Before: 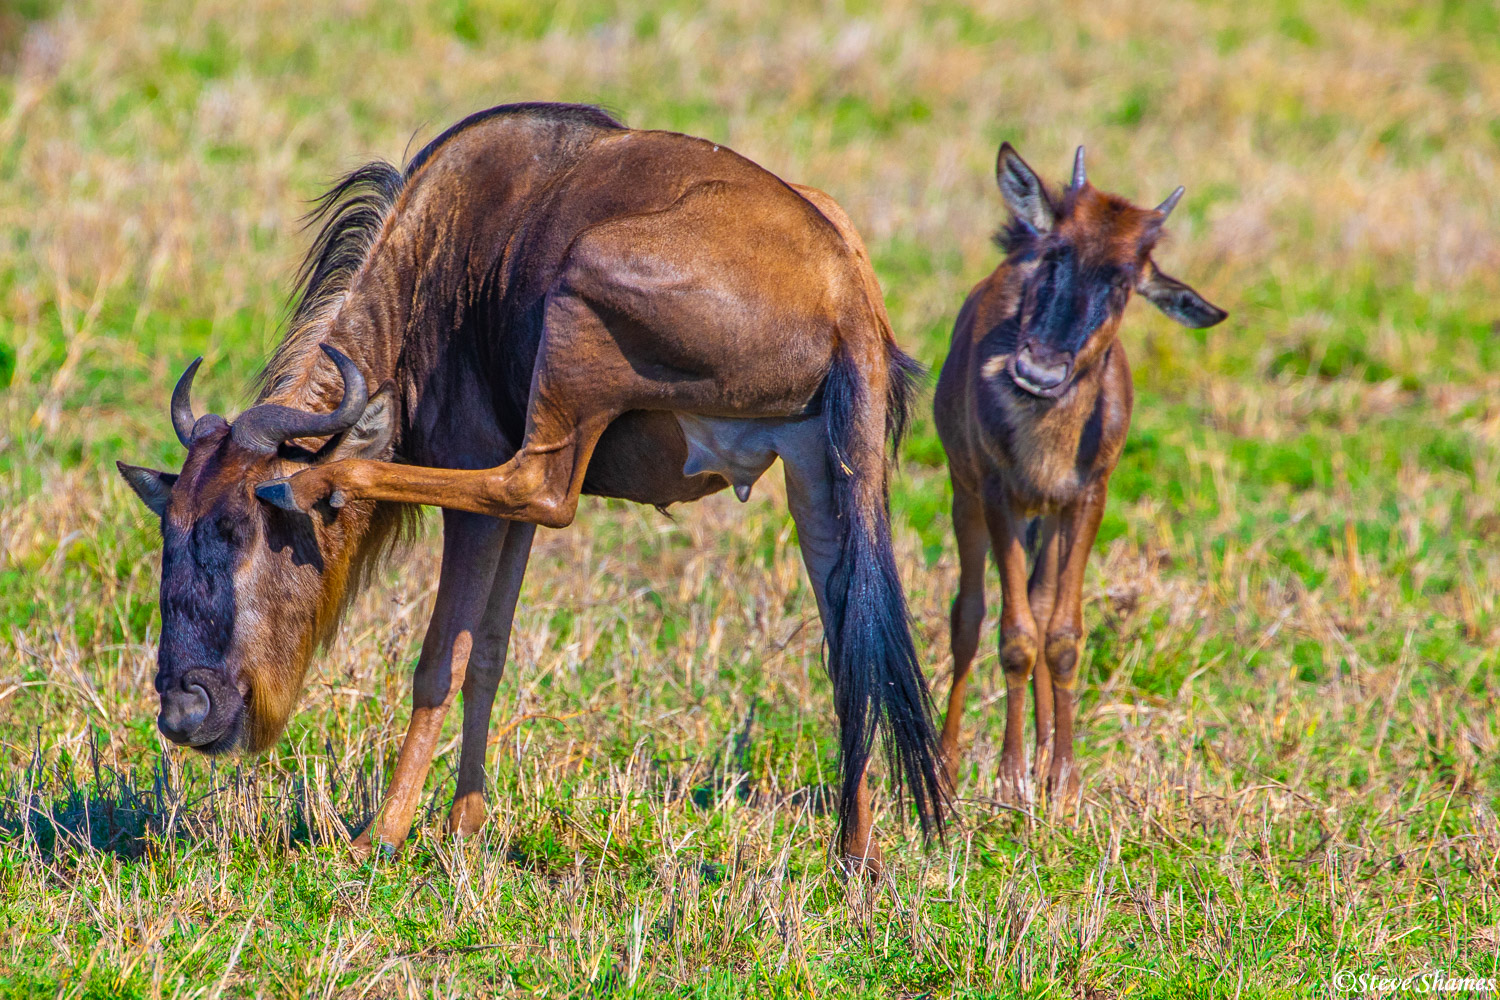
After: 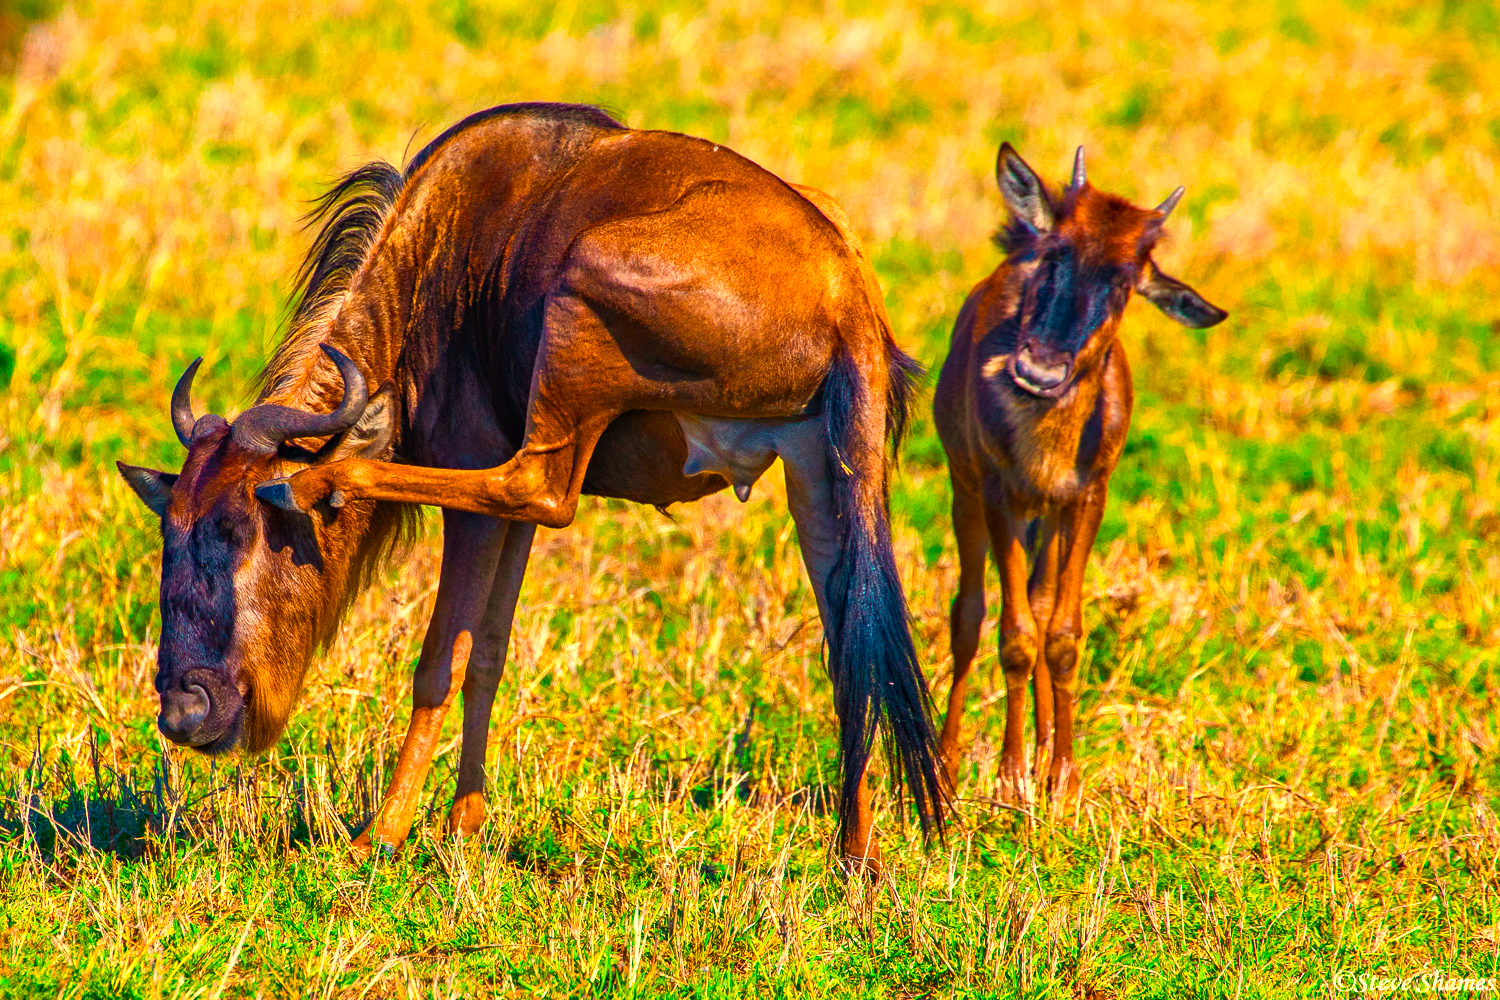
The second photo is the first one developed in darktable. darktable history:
color balance rgb: linear chroma grading › global chroma 16.62%, perceptual saturation grading › highlights -8.63%, perceptual saturation grading › mid-tones 18.66%, perceptual saturation grading › shadows 28.49%, perceptual brilliance grading › highlights 14.22%, perceptual brilliance grading › shadows -18.96%, global vibrance 27.71%
white balance: red 1.138, green 0.996, blue 0.812
contrast brightness saturation: contrast 0.04, saturation 0.16
